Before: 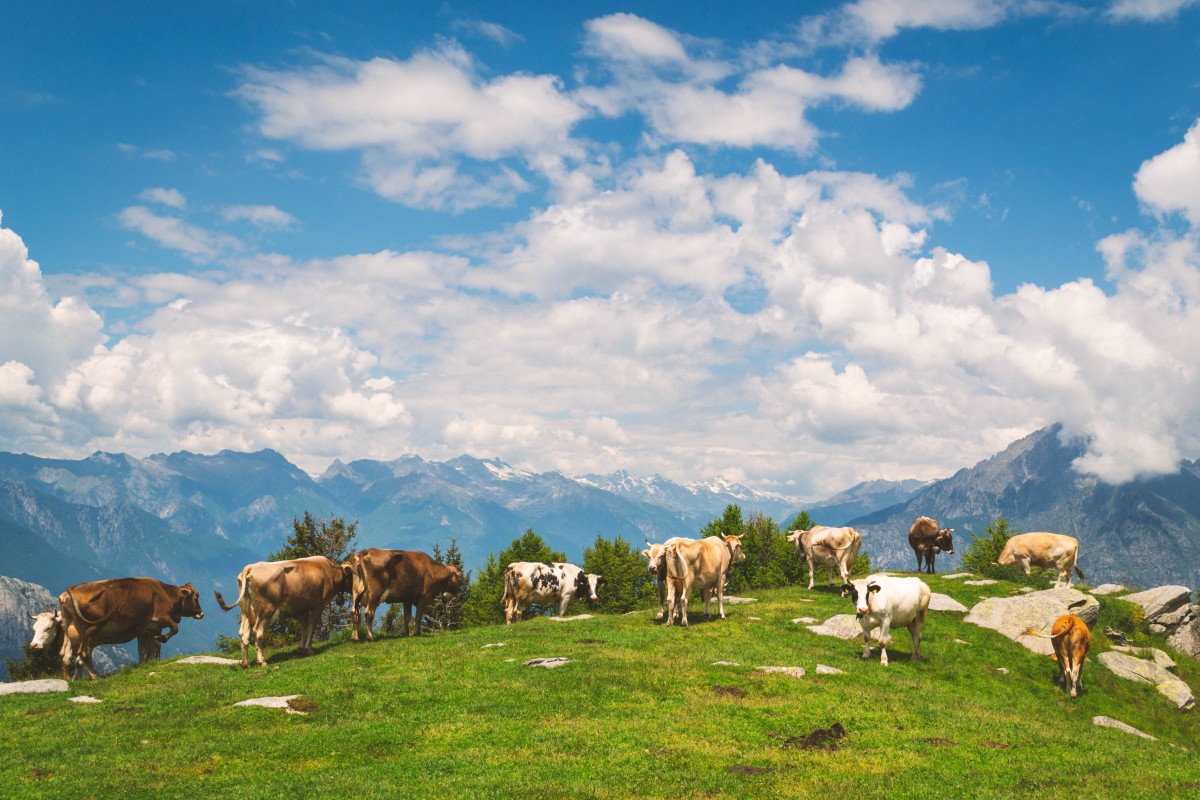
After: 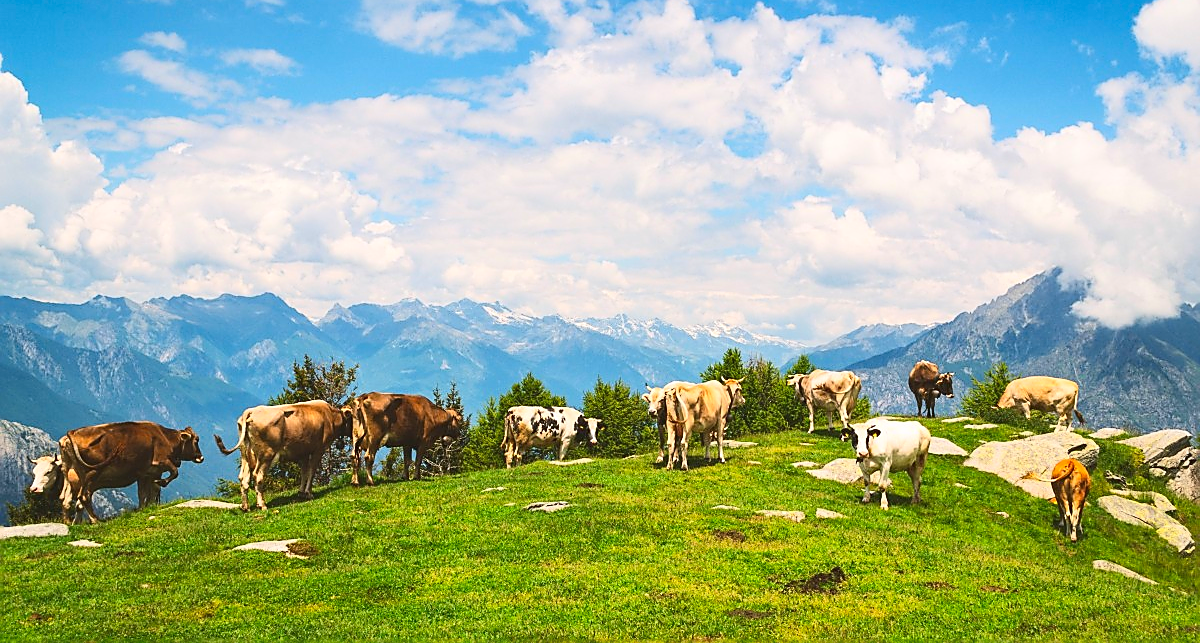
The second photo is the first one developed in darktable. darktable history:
crop and rotate: top 19.547%
contrast brightness saturation: contrast 0.226, brightness 0.1, saturation 0.288
sharpen: radius 1.356, amount 1.264, threshold 0.754
